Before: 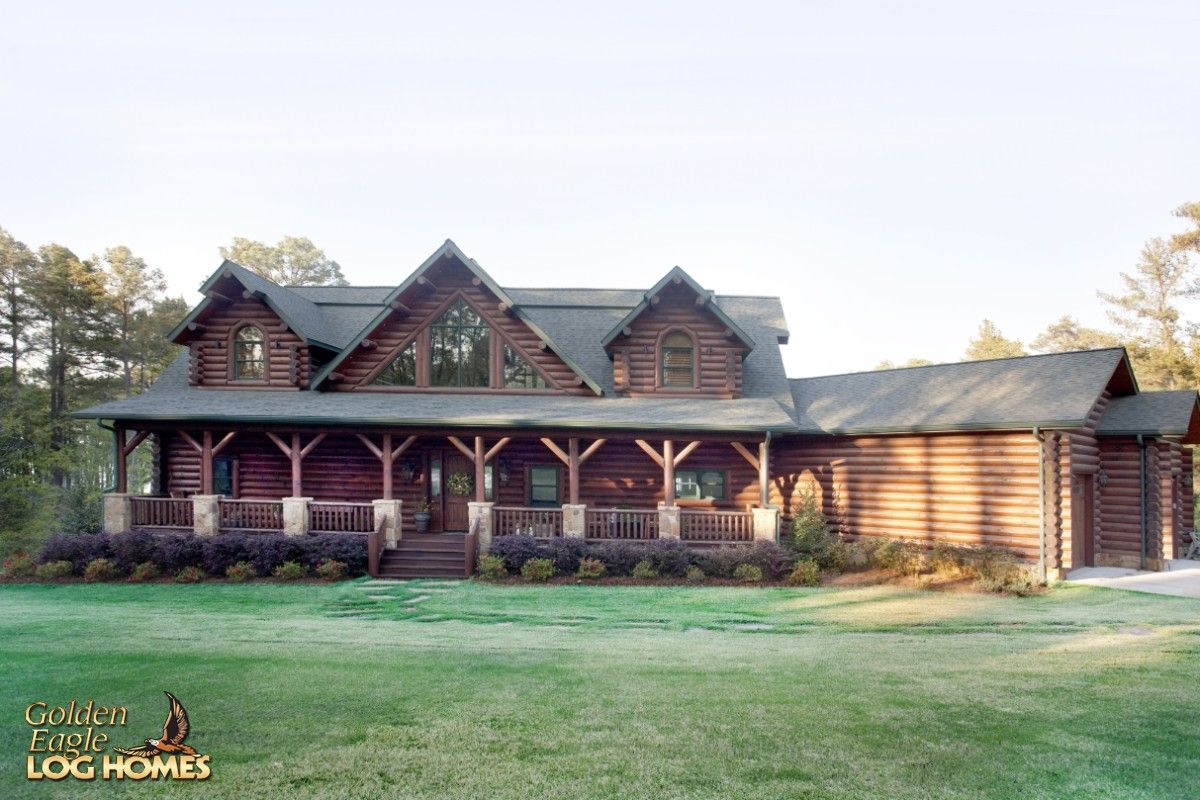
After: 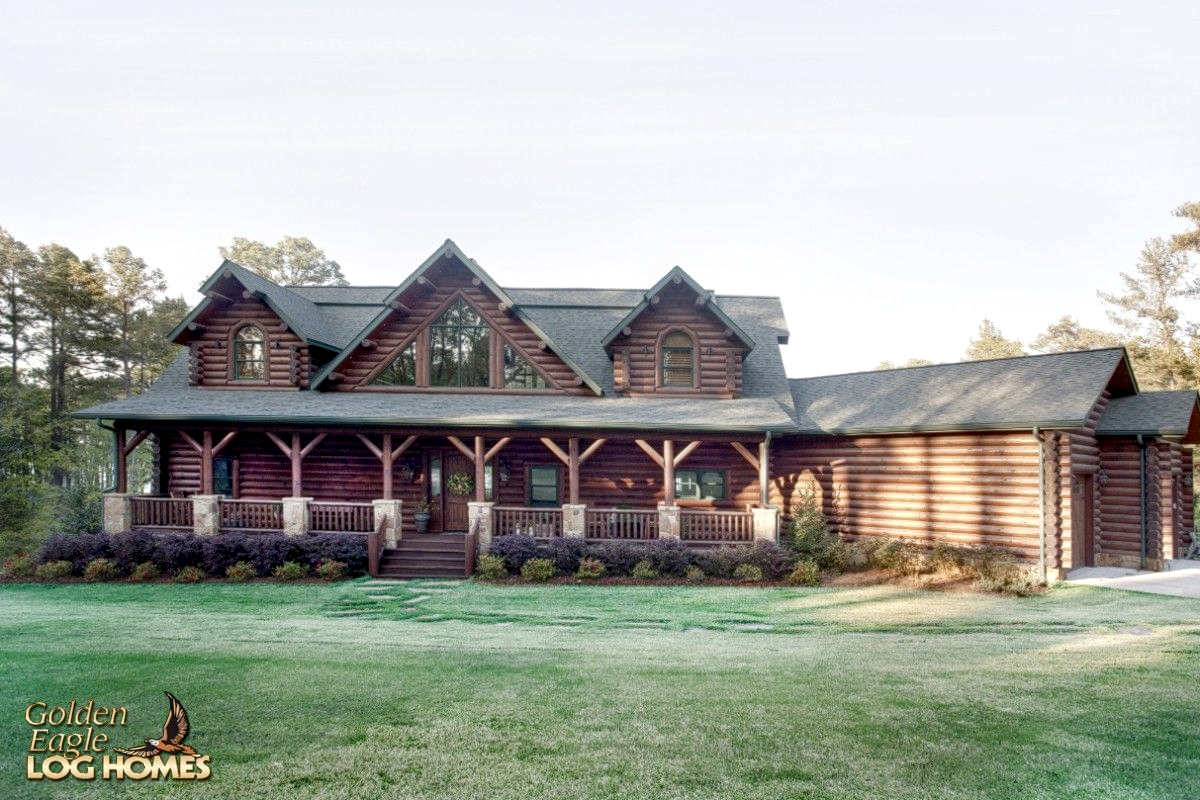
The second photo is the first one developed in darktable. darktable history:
levels: mode automatic, black 0.065%, levels [0.116, 0.574, 1]
local contrast: detail 130%
color balance rgb: shadows lift › chroma 0.808%, shadows lift › hue 110.05°, perceptual saturation grading › global saturation -10.769%, perceptual saturation grading › highlights -26.257%, perceptual saturation grading › shadows 21.59%, global vibrance 20%
